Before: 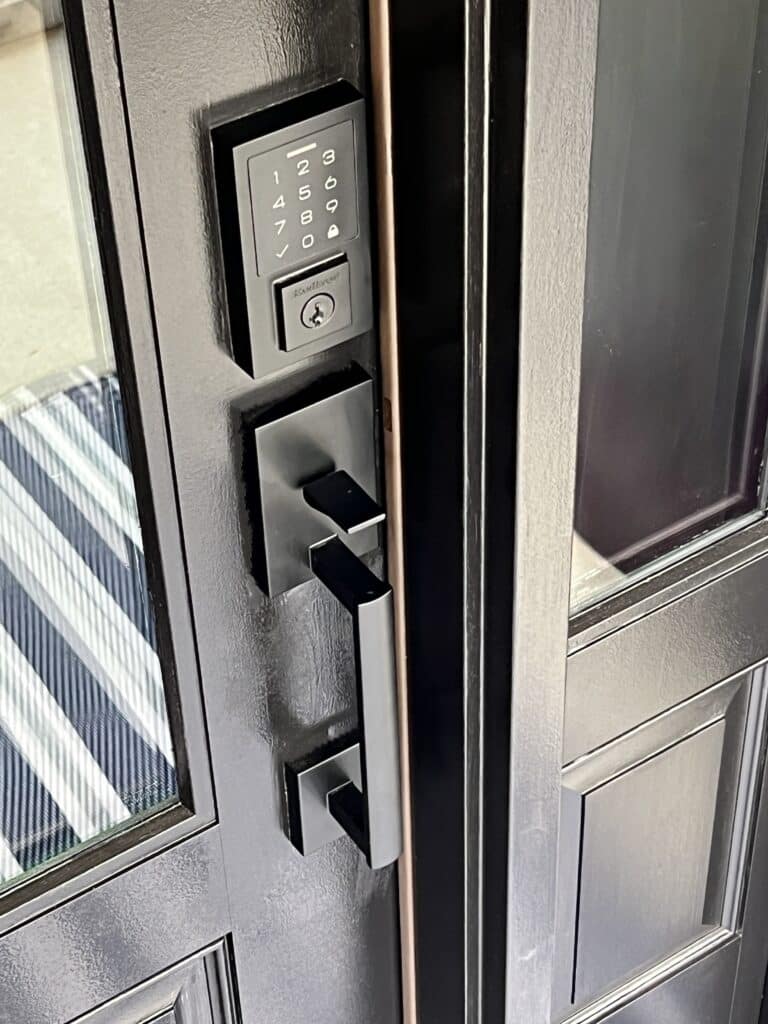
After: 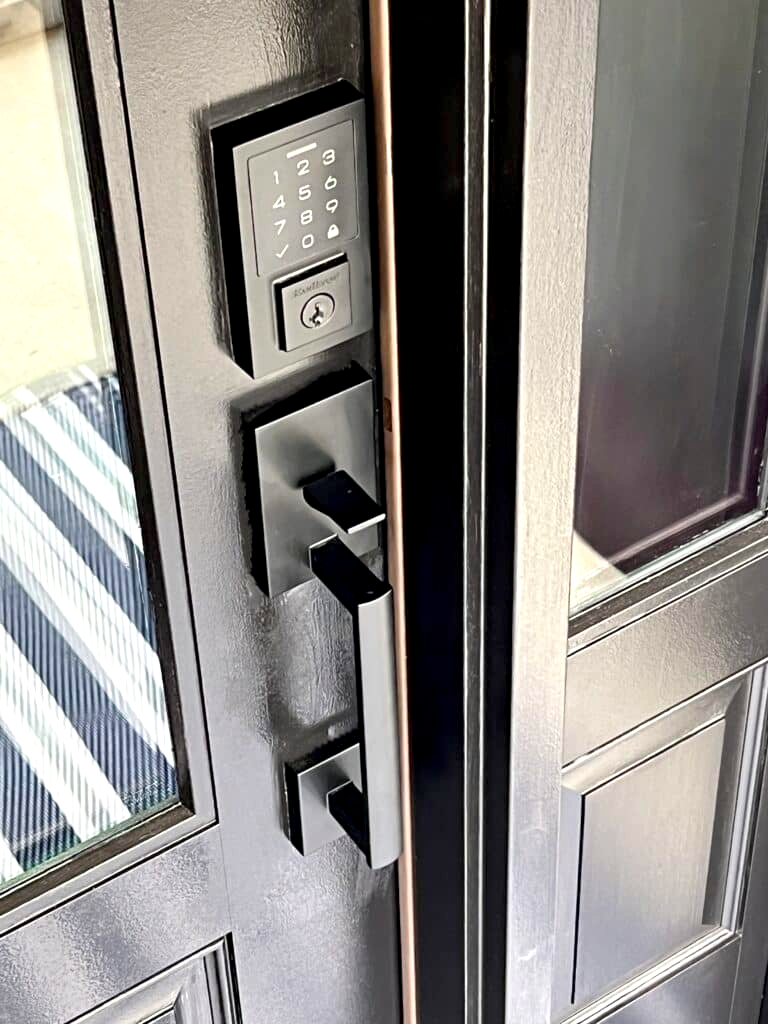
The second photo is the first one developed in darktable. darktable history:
exposure: black level correction 0.004, exposure 0.381 EV, compensate highlight preservation false
